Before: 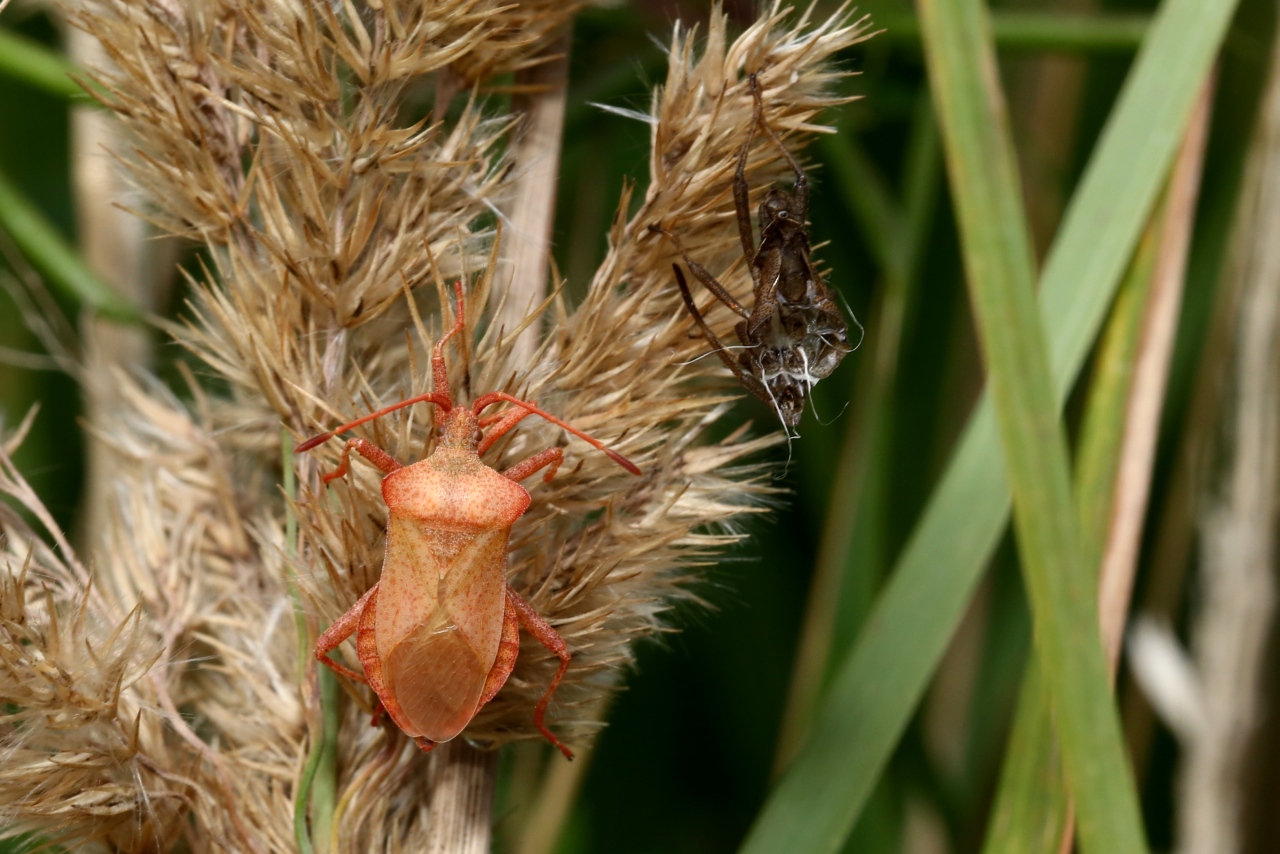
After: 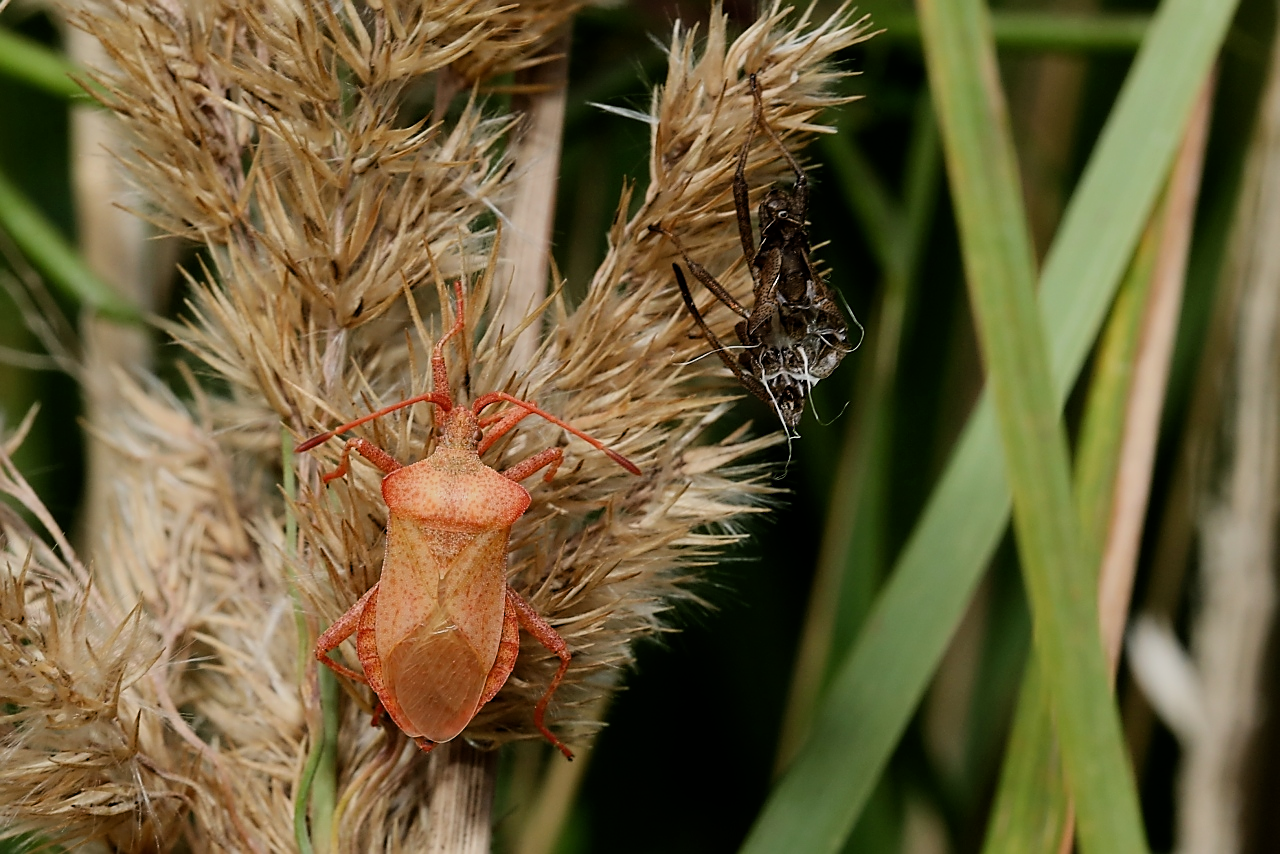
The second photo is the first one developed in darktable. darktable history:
sharpen: radius 1.407, amount 1.25, threshold 0.661
filmic rgb: black relative exposure -7.65 EV, white relative exposure 4.56 EV, hardness 3.61, color science v6 (2022)
